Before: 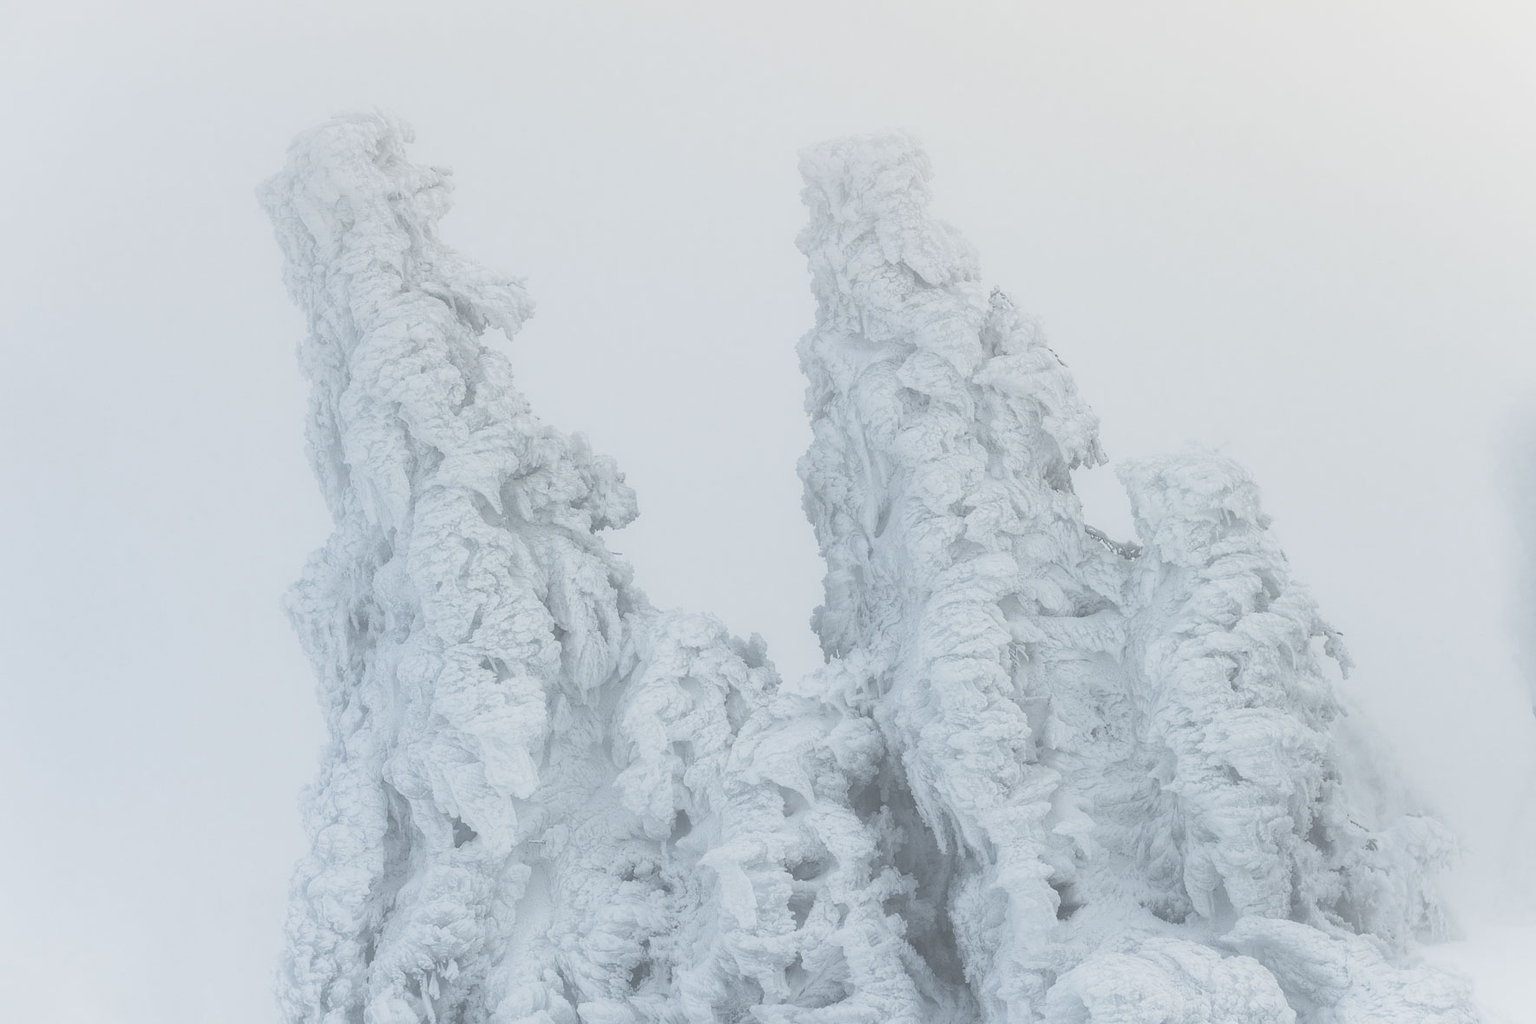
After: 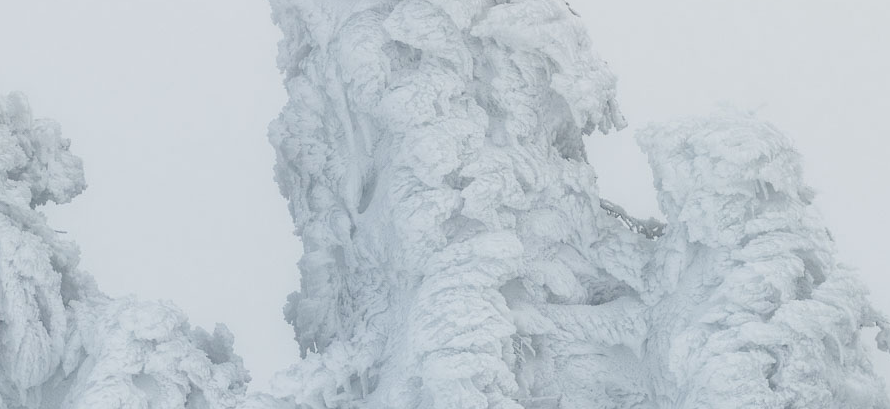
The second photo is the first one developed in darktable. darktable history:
crop: left 36.77%, top 34.463%, right 12.915%, bottom 30.806%
color balance rgb: linear chroma grading › global chroma 8.606%, perceptual saturation grading › global saturation 25.452%, perceptual saturation grading › highlights -50.493%, perceptual saturation grading › shadows 30.192%, global vibrance 20%
